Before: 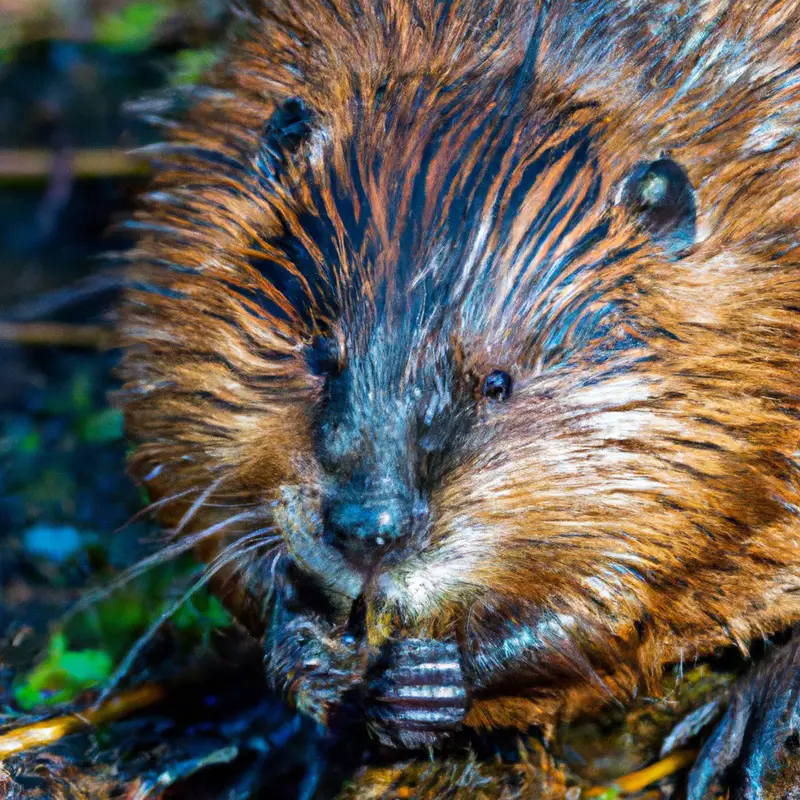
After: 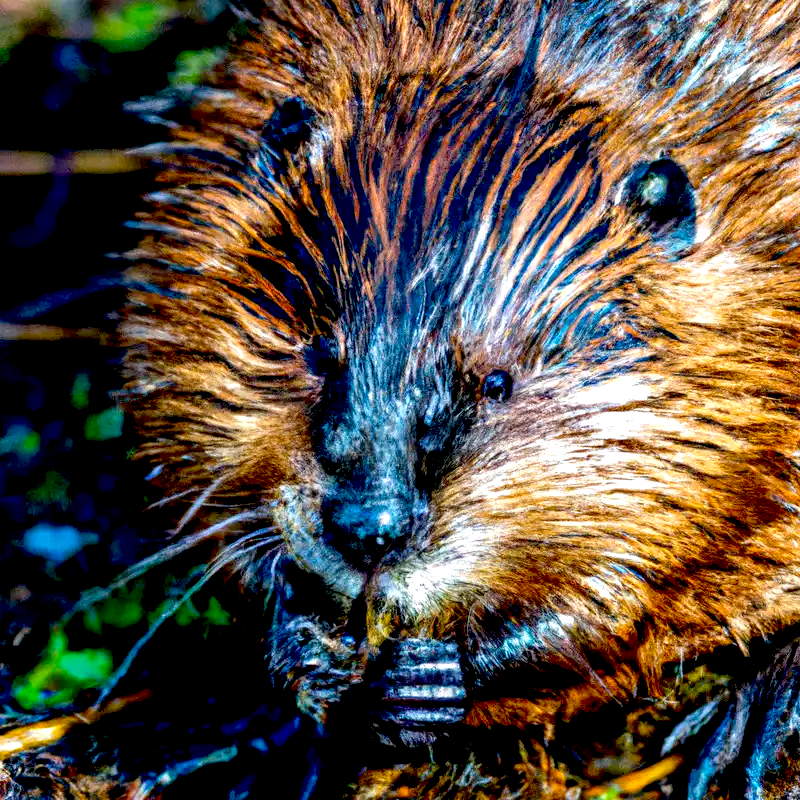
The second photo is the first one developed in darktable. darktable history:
contrast equalizer: y [[0.518, 0.517, 0.501, 0.5, 0.5, 0.5], [0.5 ×6], [0.5 ×6], [0 ×6], [0 ×6]]
exposure: black level correction 0.04, exposure 0.5 EV, compensate highlight preservation false
local contrast: detail 140%
